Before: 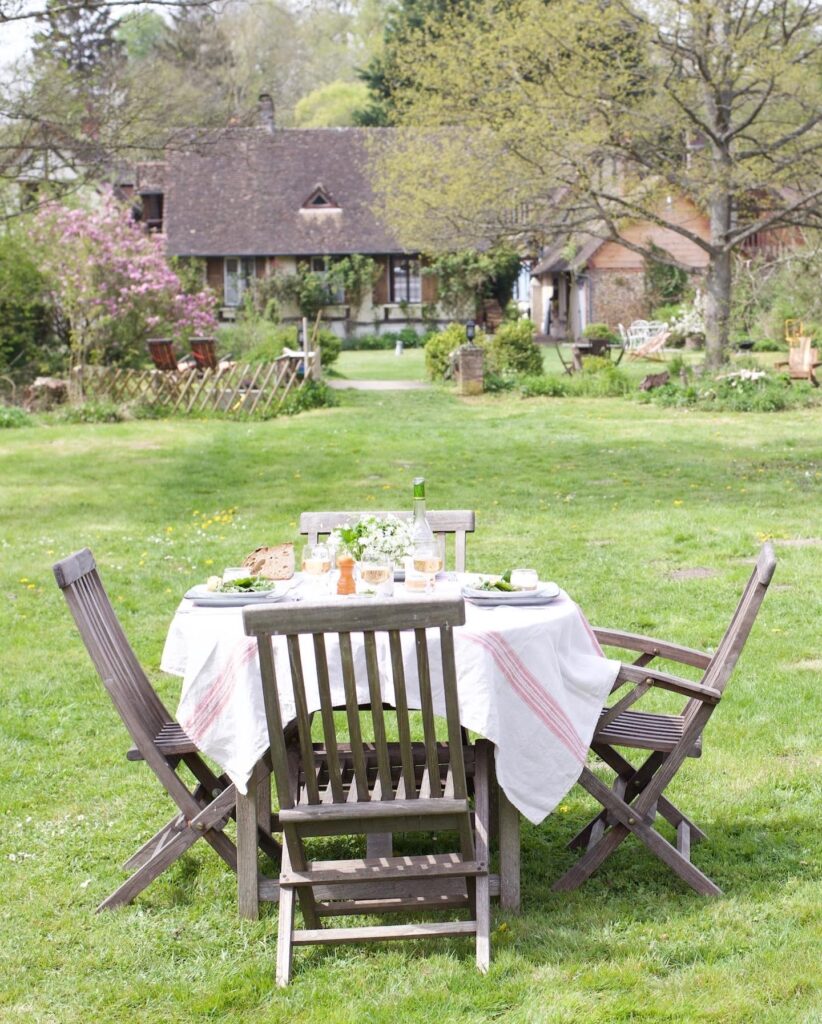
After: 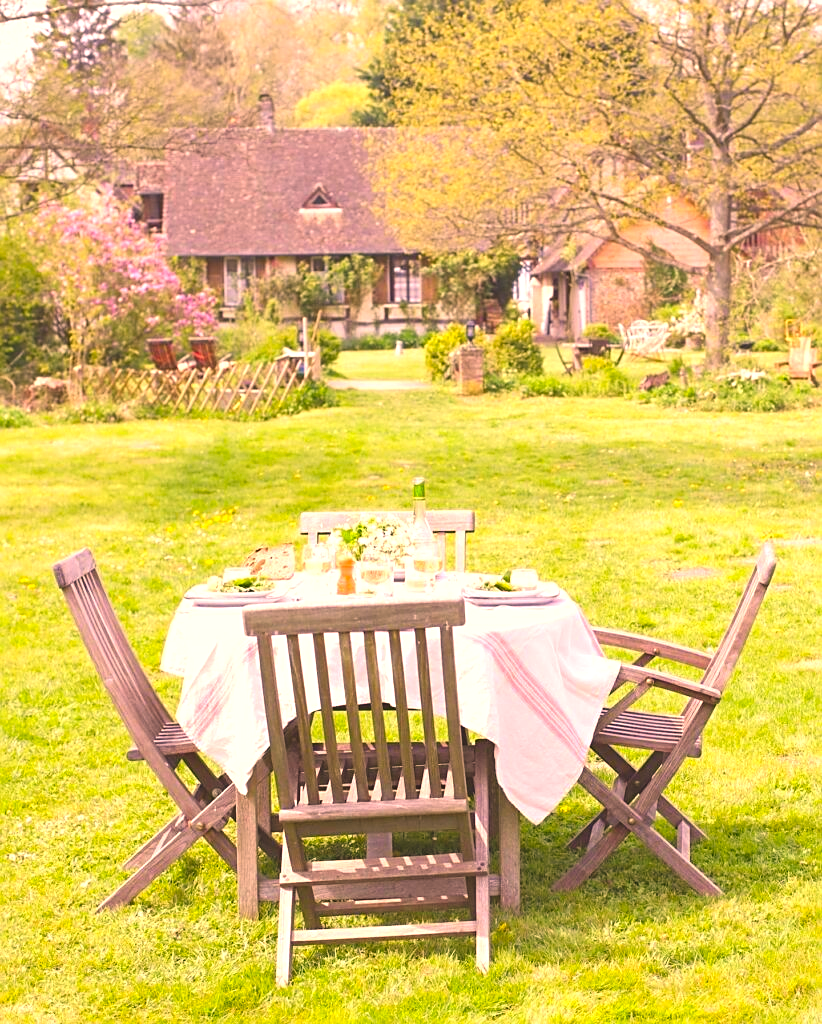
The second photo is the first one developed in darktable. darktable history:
color correction: highlights a* 22.45, highlights b* 22.12
exposure: black level correction -0.005, exposure 1 EV, compensate exposure bias true, compensate highlight preservation false
sharpen: on, module defaults
contrast brightness saturation: contrast -0.207, saturation 0.189
